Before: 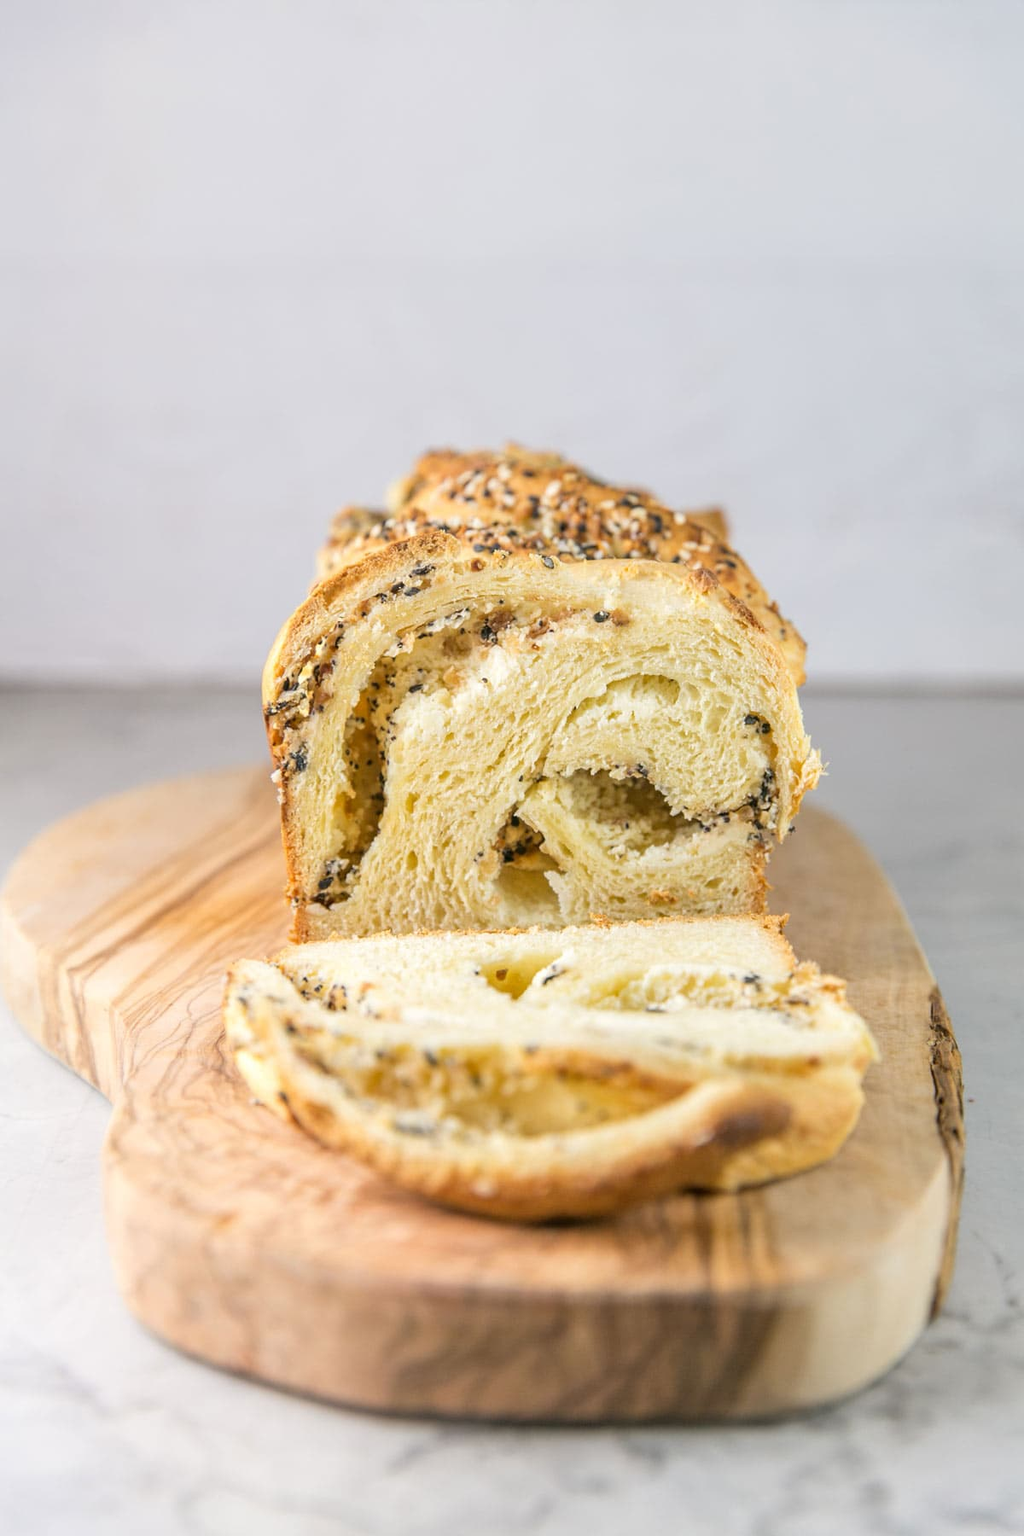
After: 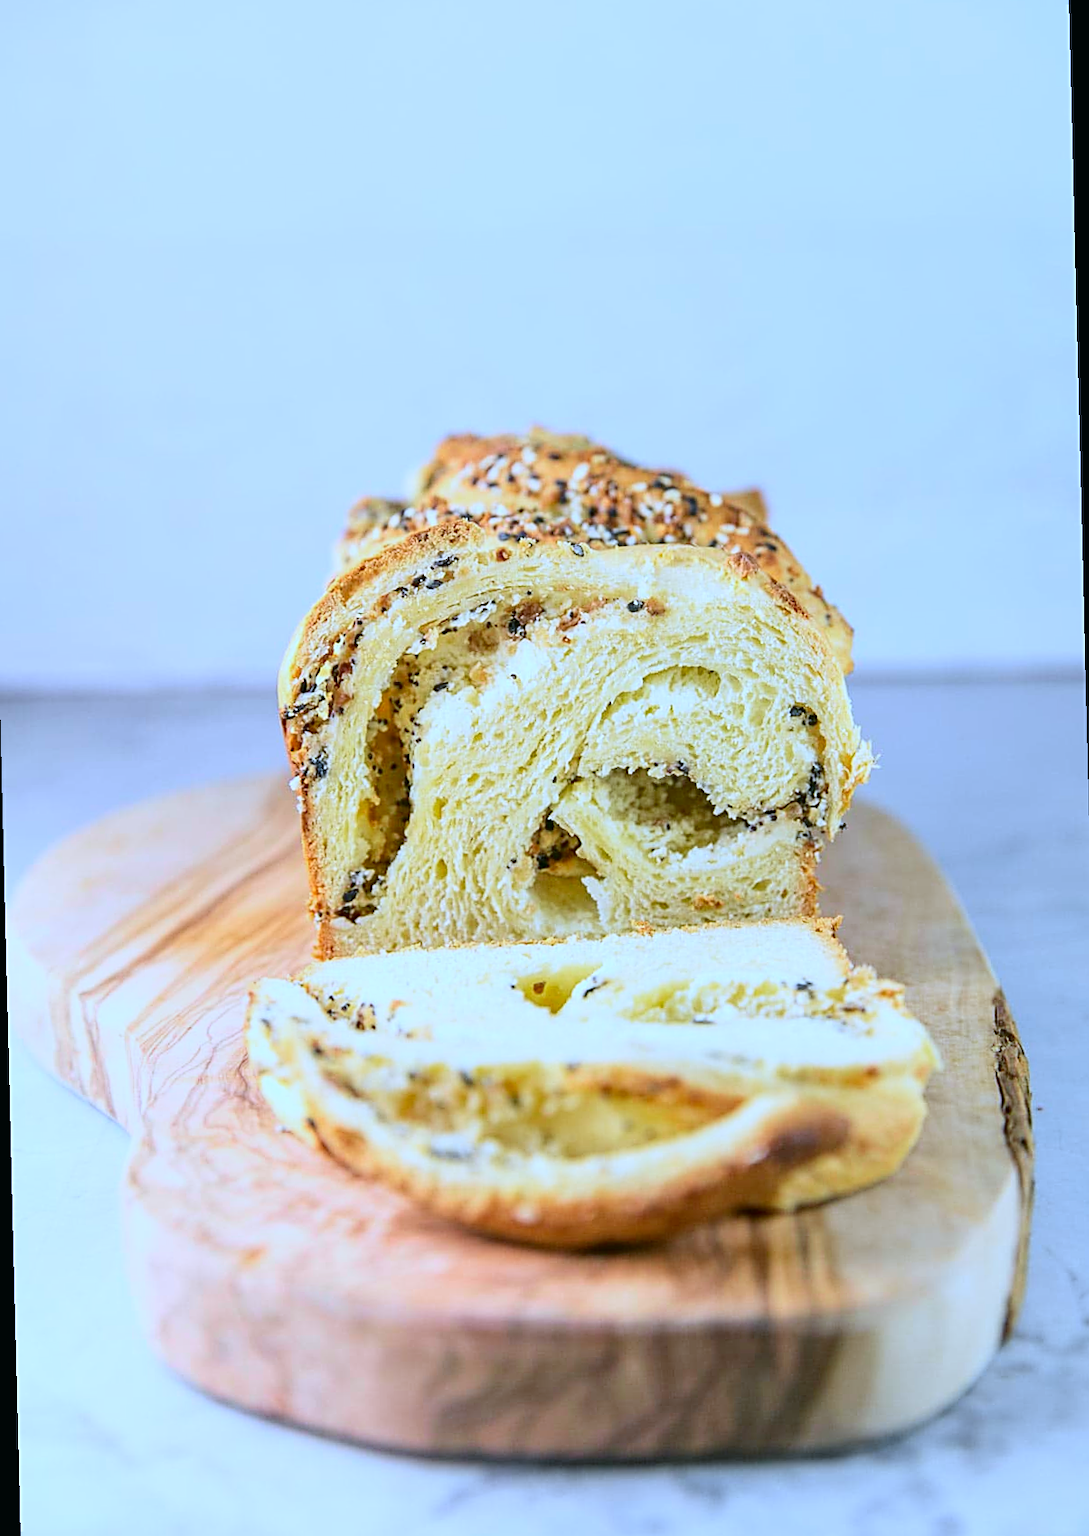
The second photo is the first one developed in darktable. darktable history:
rotate and perspective: rotation -1.42°, crop left 0.016, crop right 0.984, crop top 0.035, crop bottom 0.965
tone curve: curves: ch0 [(0, 0.011) (0.139, 0.106) (0.295, 0.271) (0.499, 0.523) (0.739, 0.782) (0.857, 0.879) (1, 0.967)]; ch1 [(0, 0) (0.291, 0.229) (0.394, 0.365) (0.469, 0.456) (0.507, 0.504) (0.527, 0.546) (0.571, 0.614) (0.725, 0.779) (1, 1)]; ch2 [(0, 0) (0.125, 0.089) (0.35, 0.317) (0.437, 0.42) (0.502, 0.499) (0.537, 0.551) (0.613, 0.636) (1, 1)], color space Lab, independent channels, preserve colors none
sharpen: amount 0.6
white balance: red 0.871, blue 1.249
